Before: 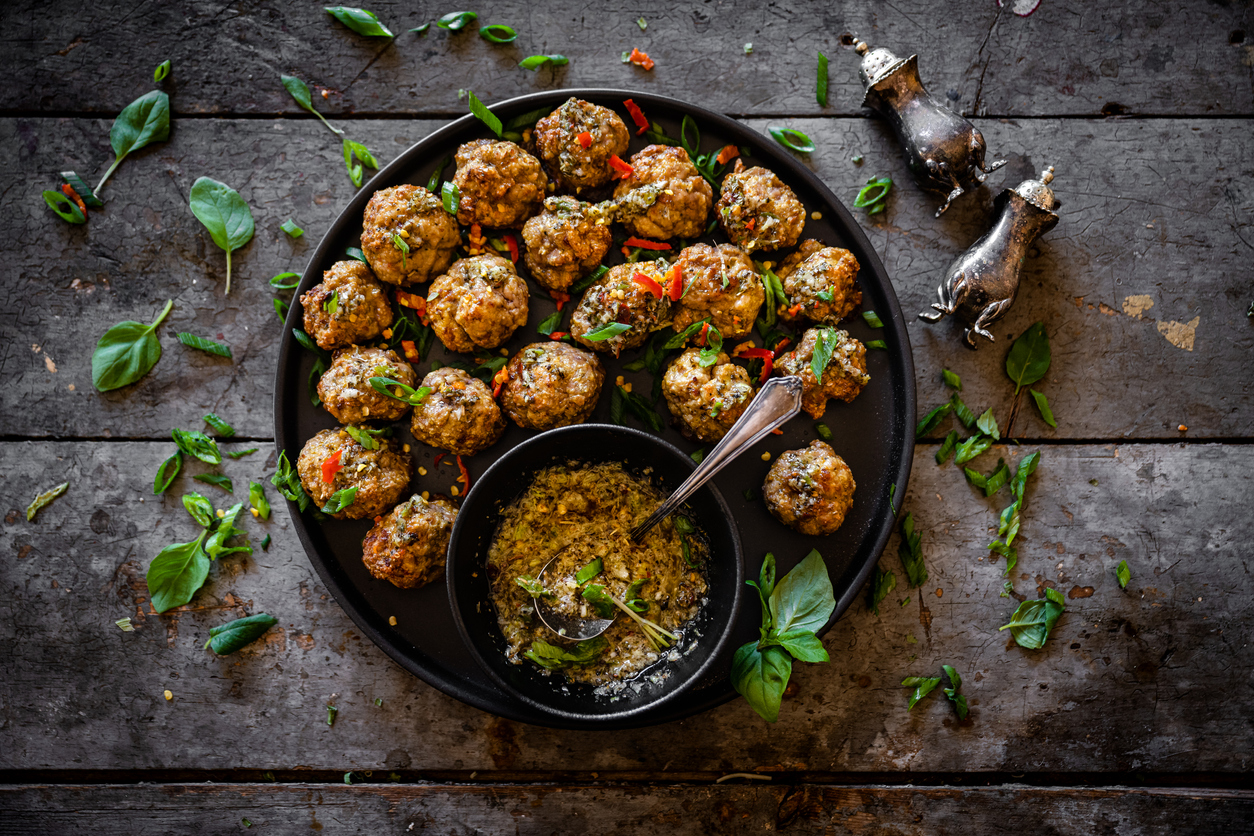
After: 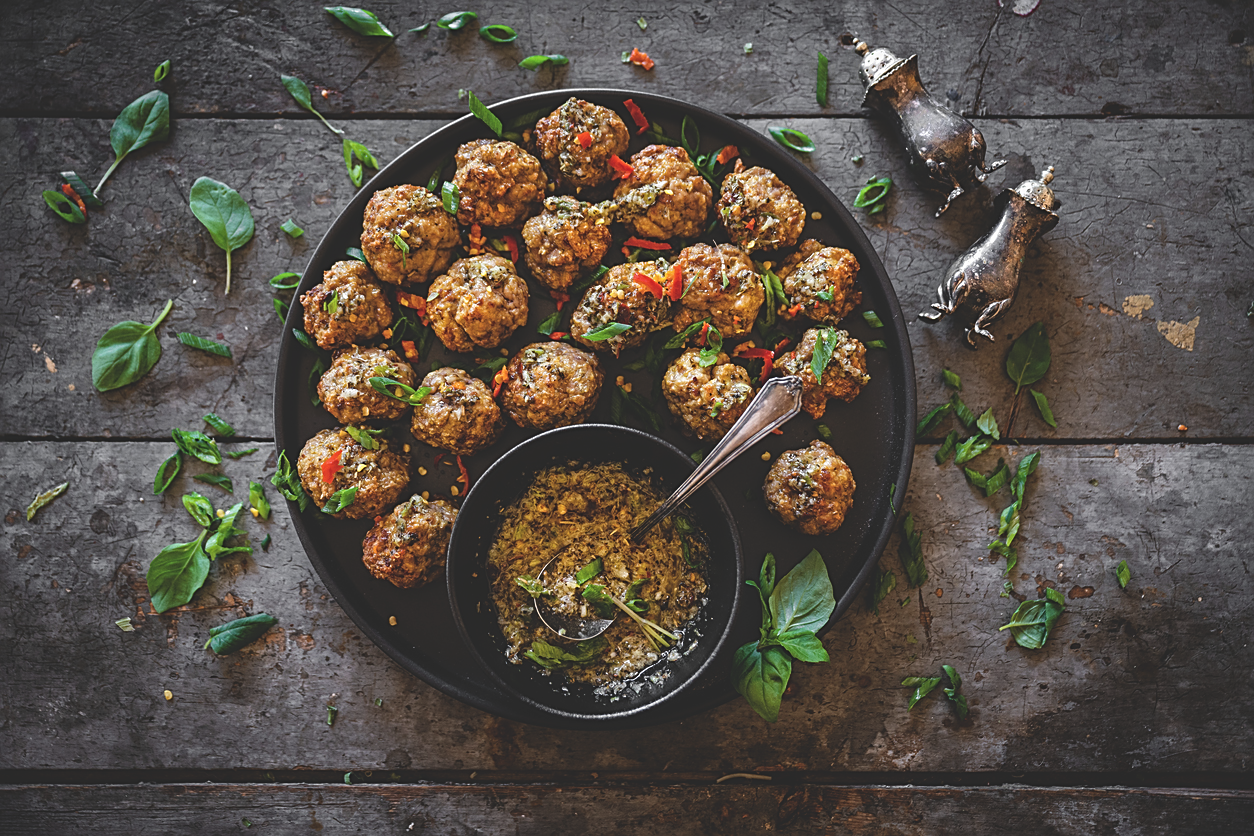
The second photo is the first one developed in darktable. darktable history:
sharpen: on, module defaults
exposure: black level correction -0.025, exposure -0.117 EV, compensate highlight preservation false
